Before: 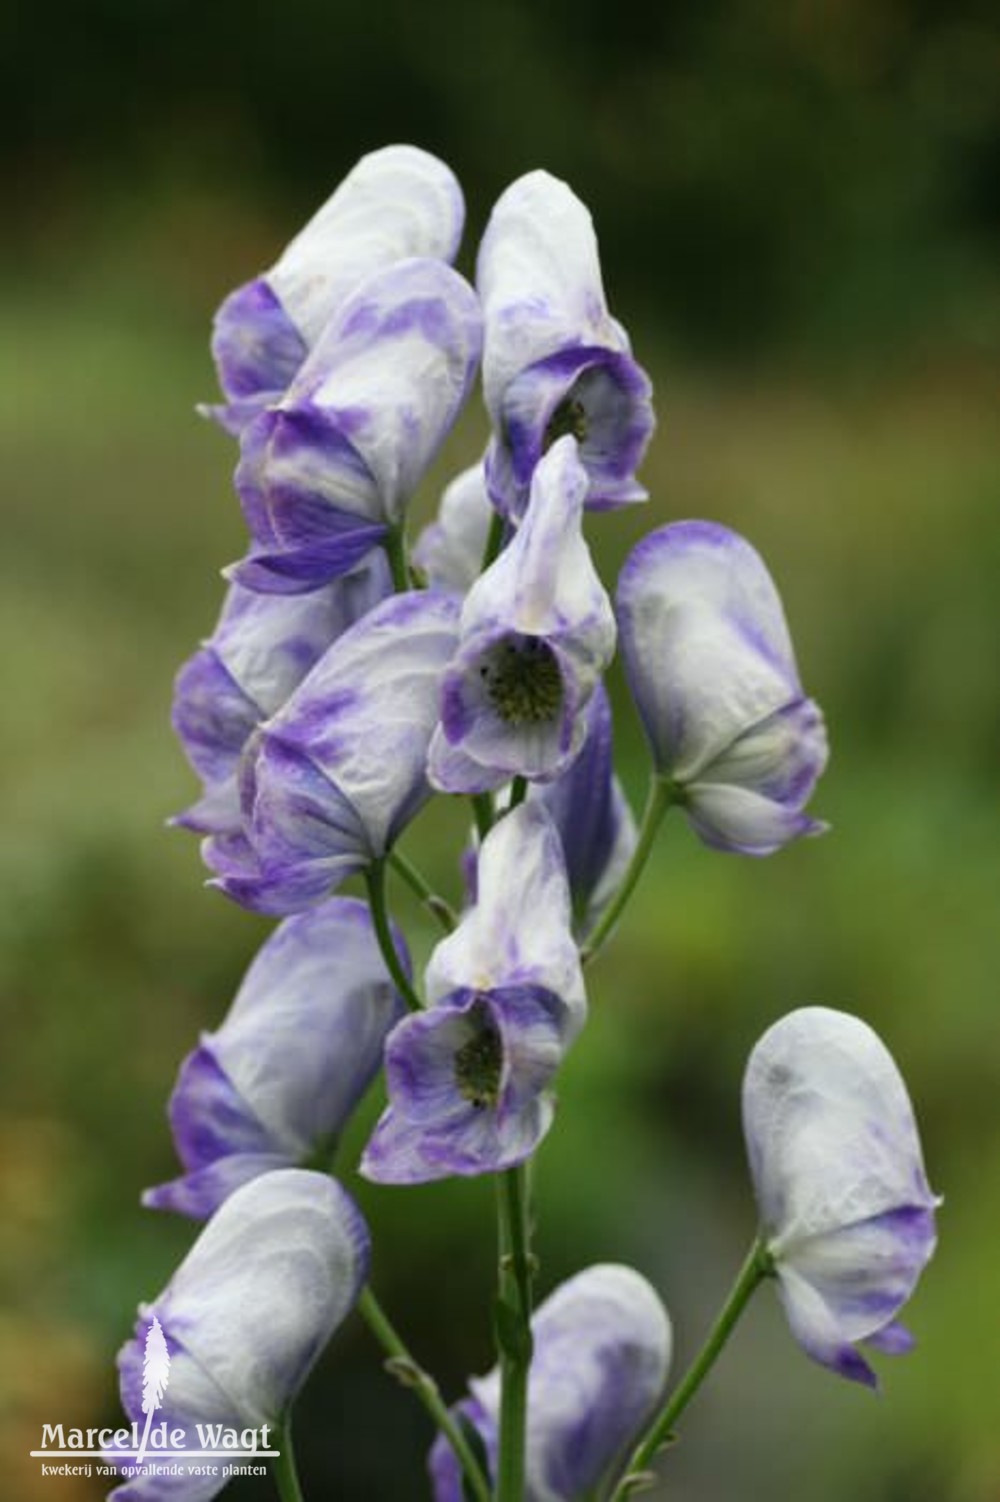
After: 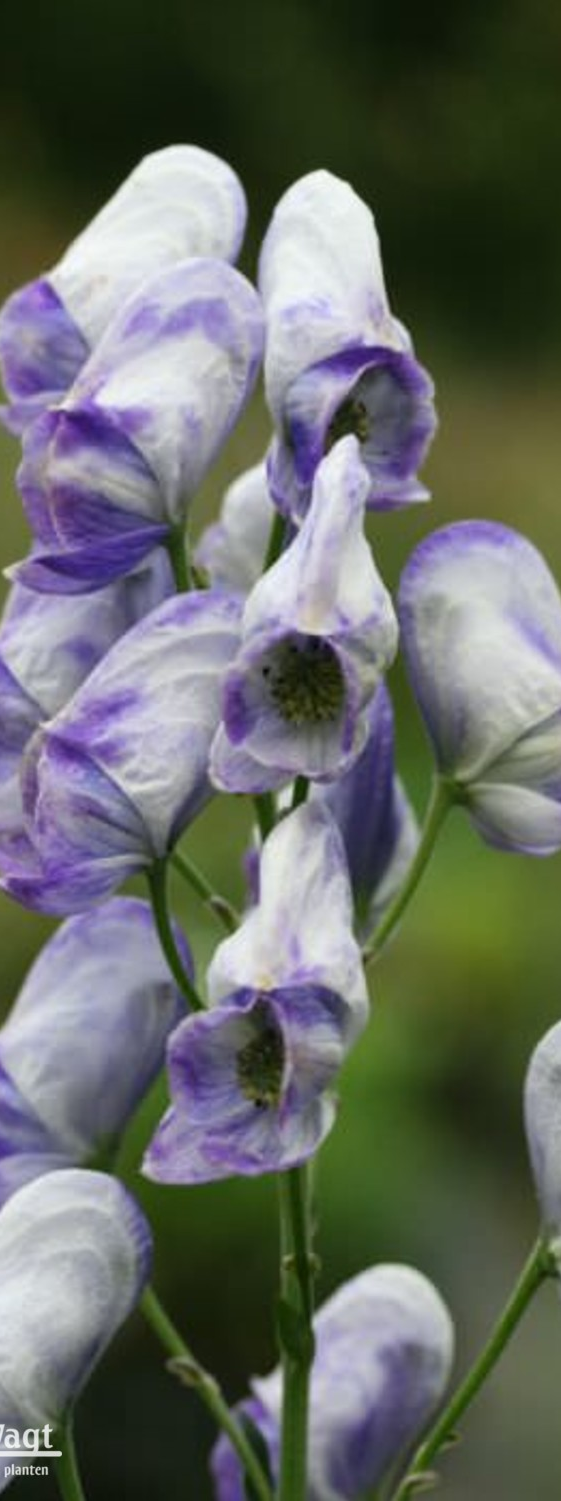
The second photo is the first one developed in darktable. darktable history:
crop: left 21.873%, right 21.978%, bottom 0.012%
